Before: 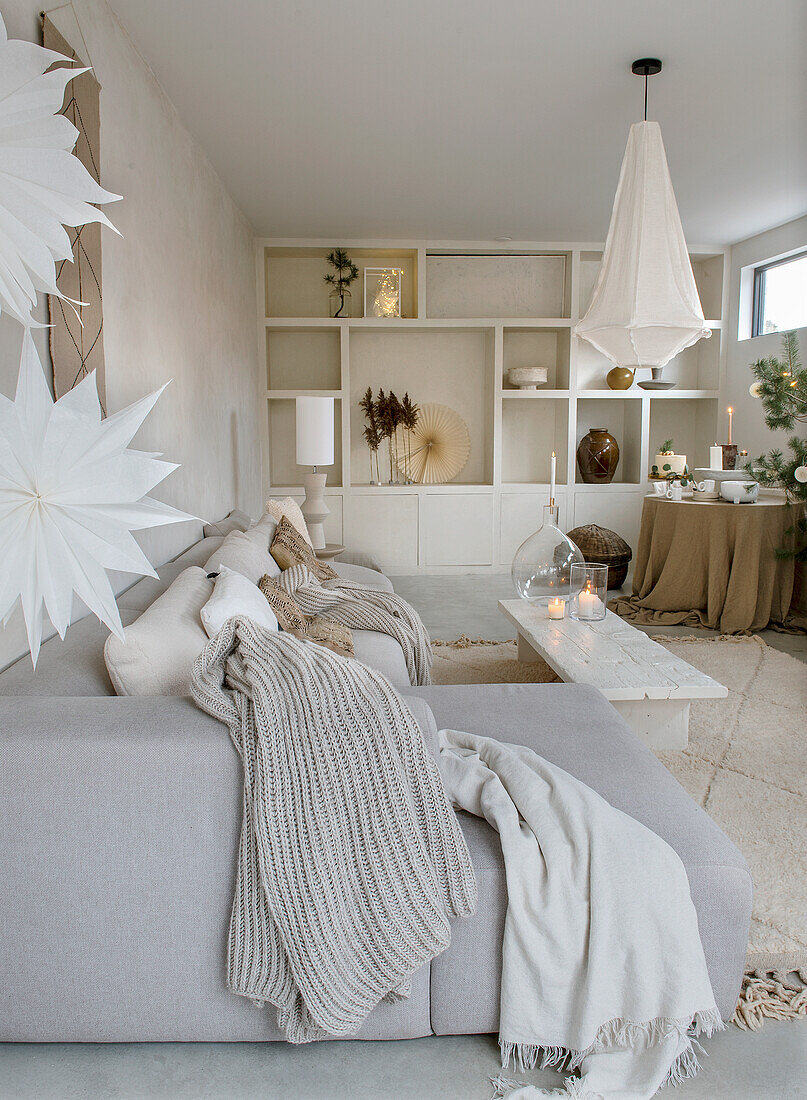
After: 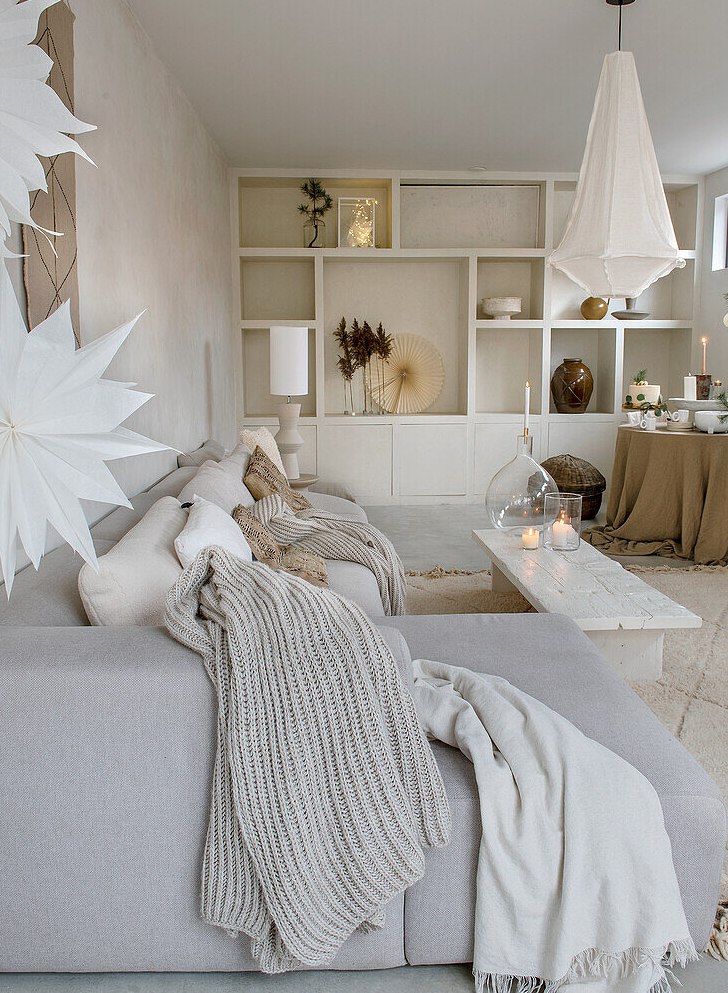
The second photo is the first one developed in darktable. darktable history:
crop: left 3.305%, top 6.436%, right 6.389%, bottom 3.258%
exposure: compensate highlight preservation false
